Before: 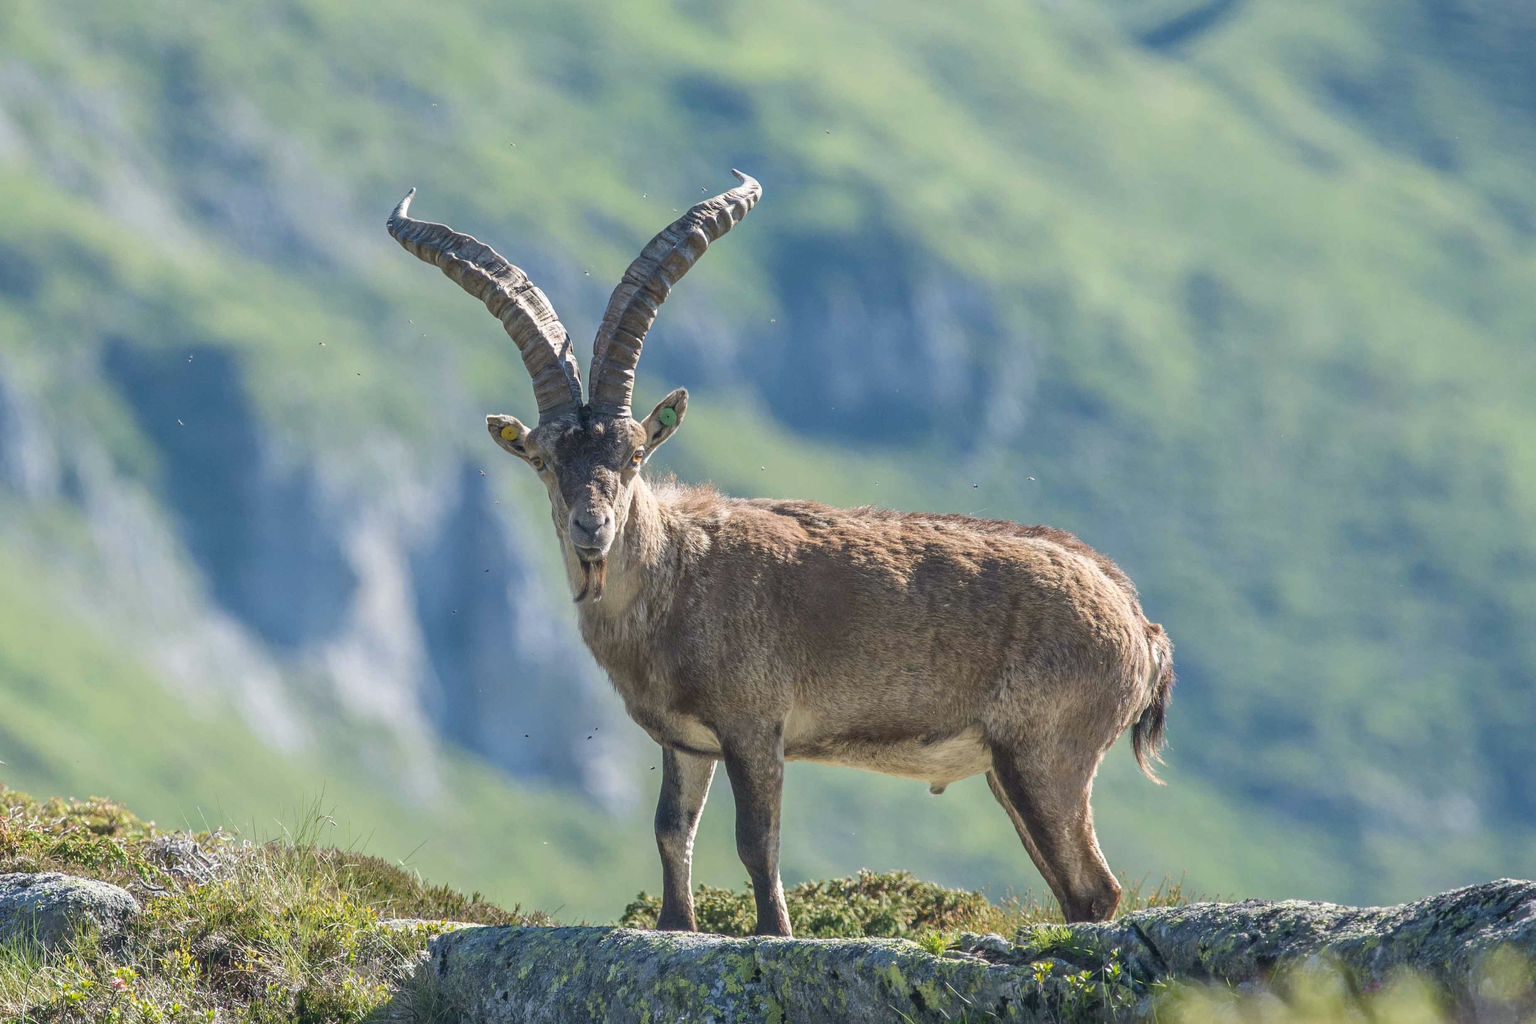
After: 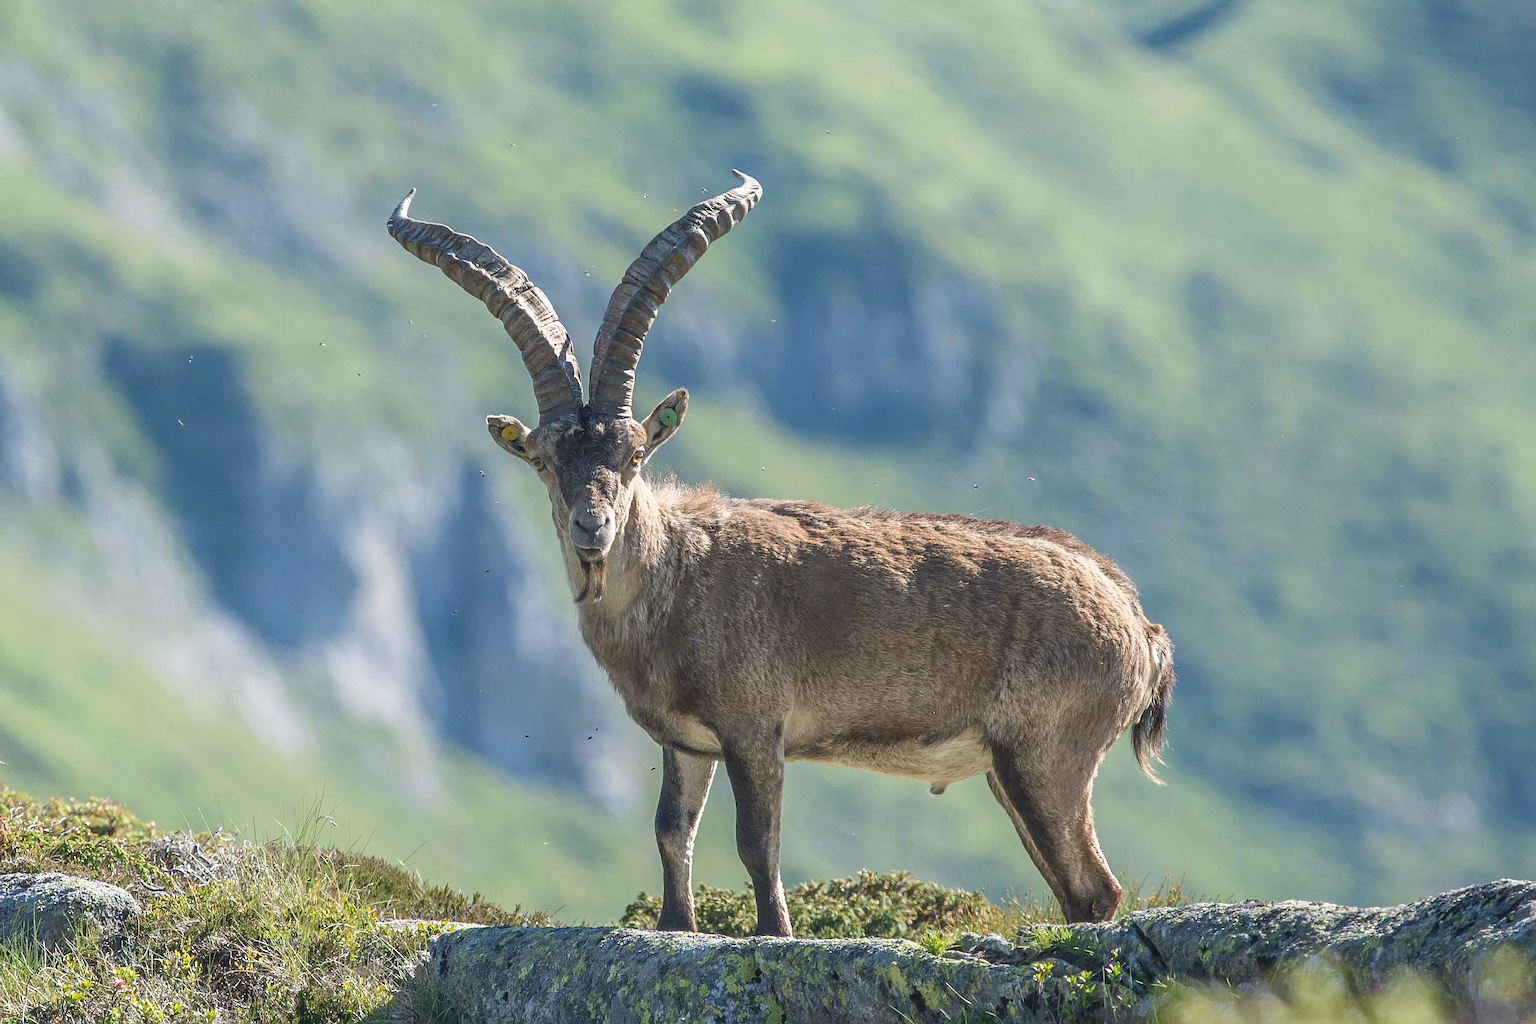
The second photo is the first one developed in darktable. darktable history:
sharpen: on, module defaults
shadows and highlights: shadows 0.726, highlights 39.13
